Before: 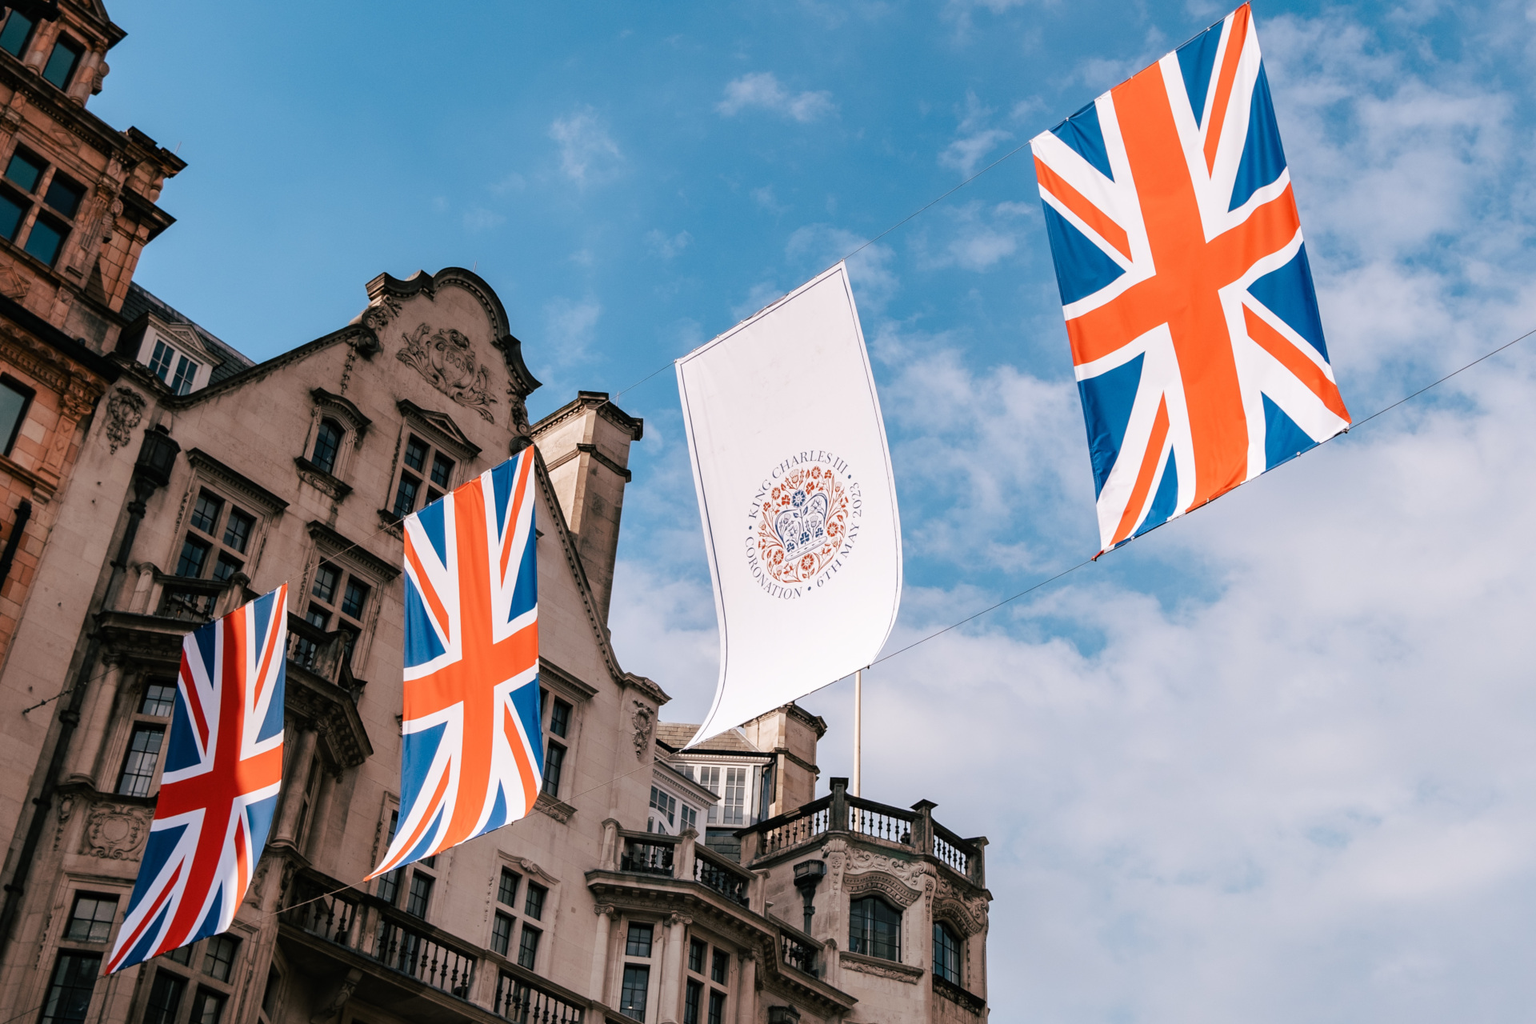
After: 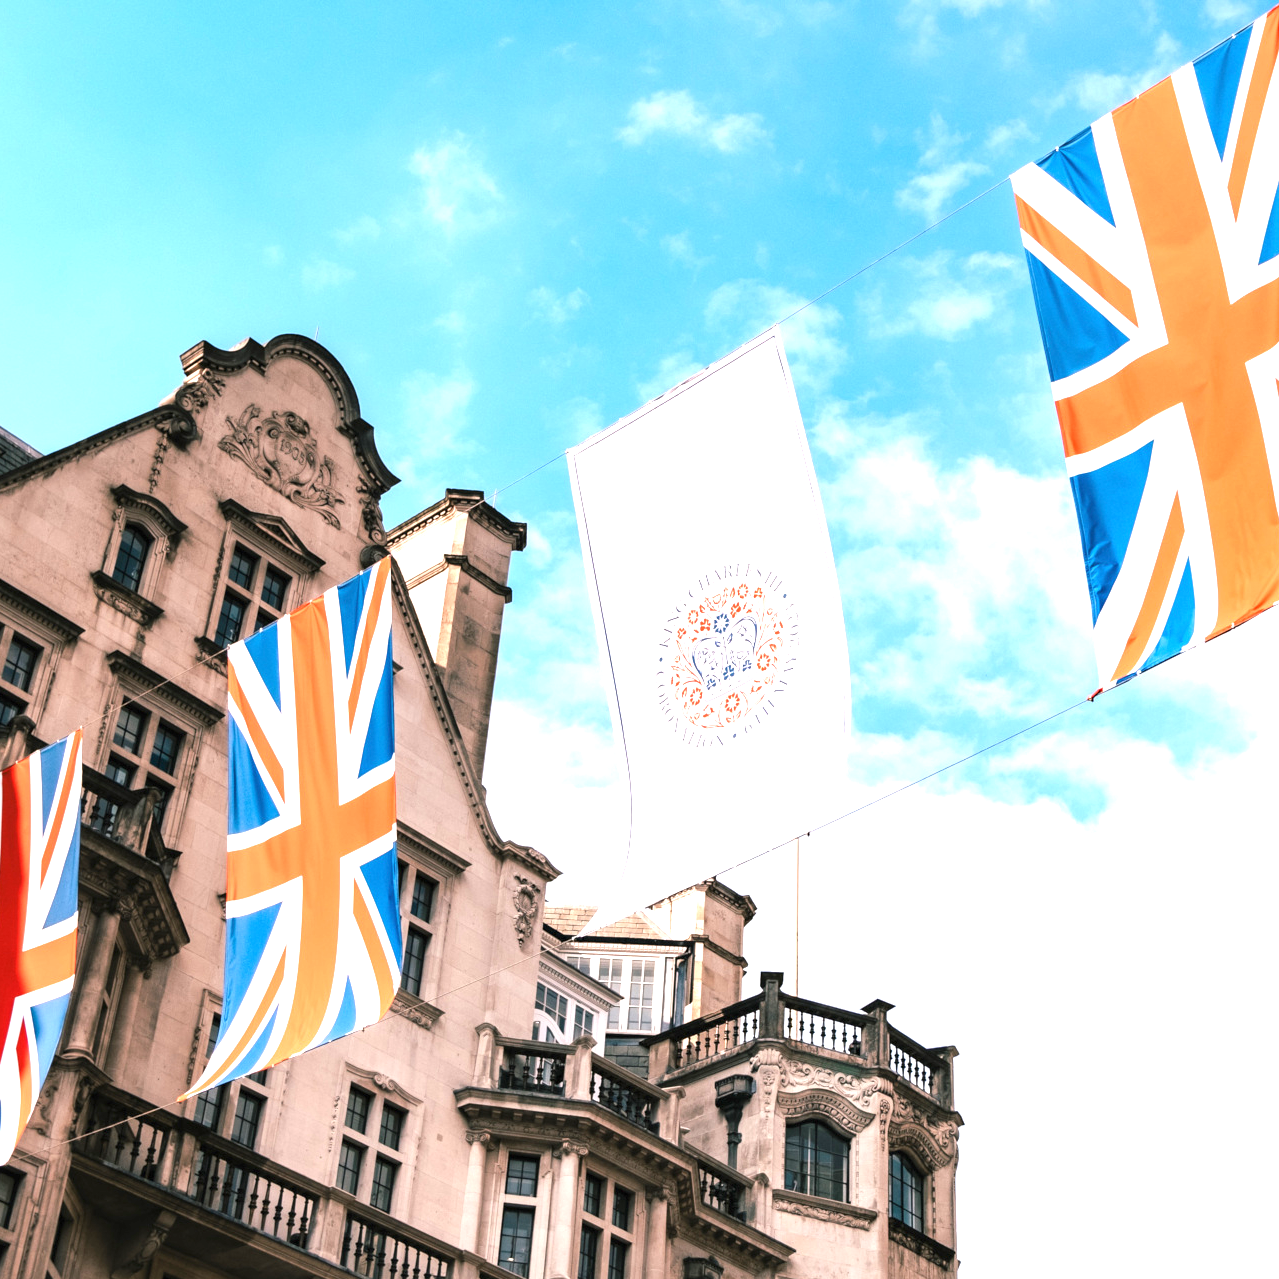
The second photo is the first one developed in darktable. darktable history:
crop and rotate: left 14.436%, right 18.898%
exposure: black level correction 0, exposure 1.45 EV, compensate exposure bias true, compensate highlight preservation false
